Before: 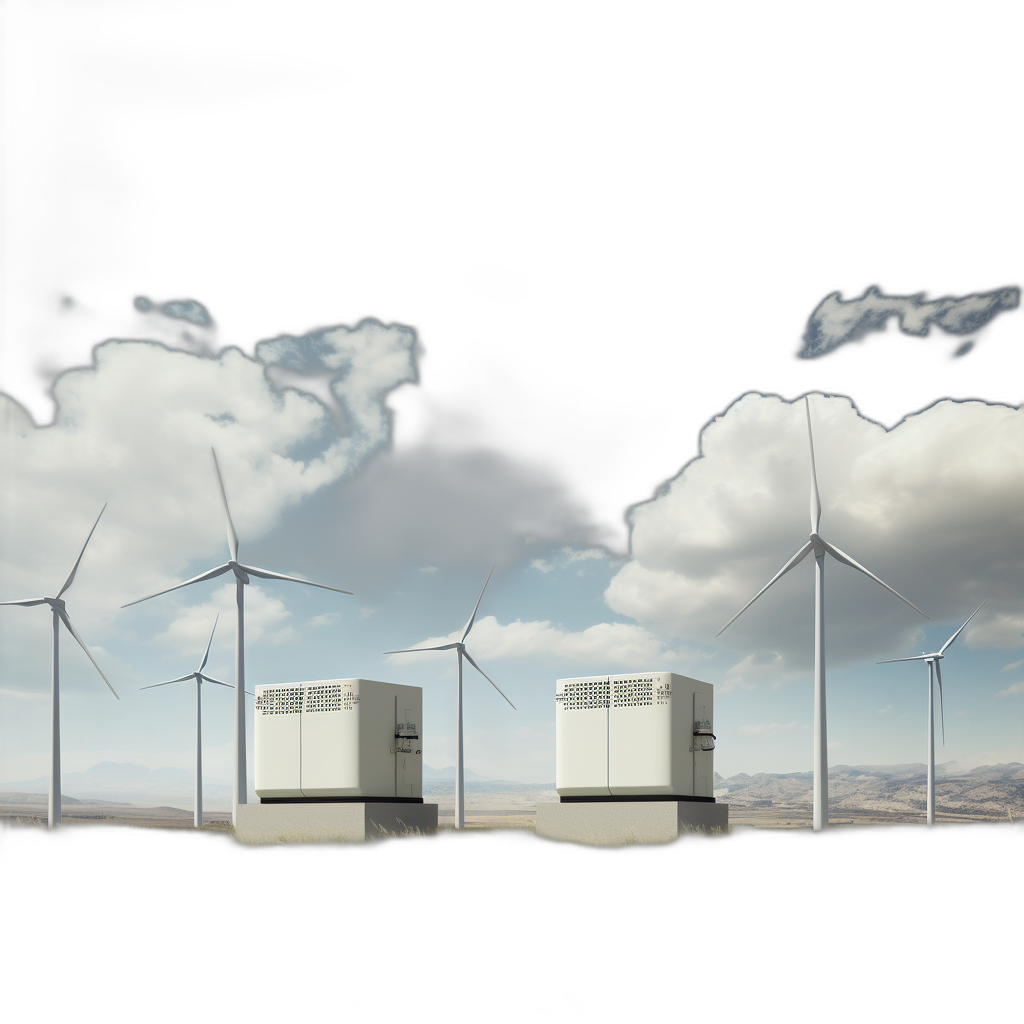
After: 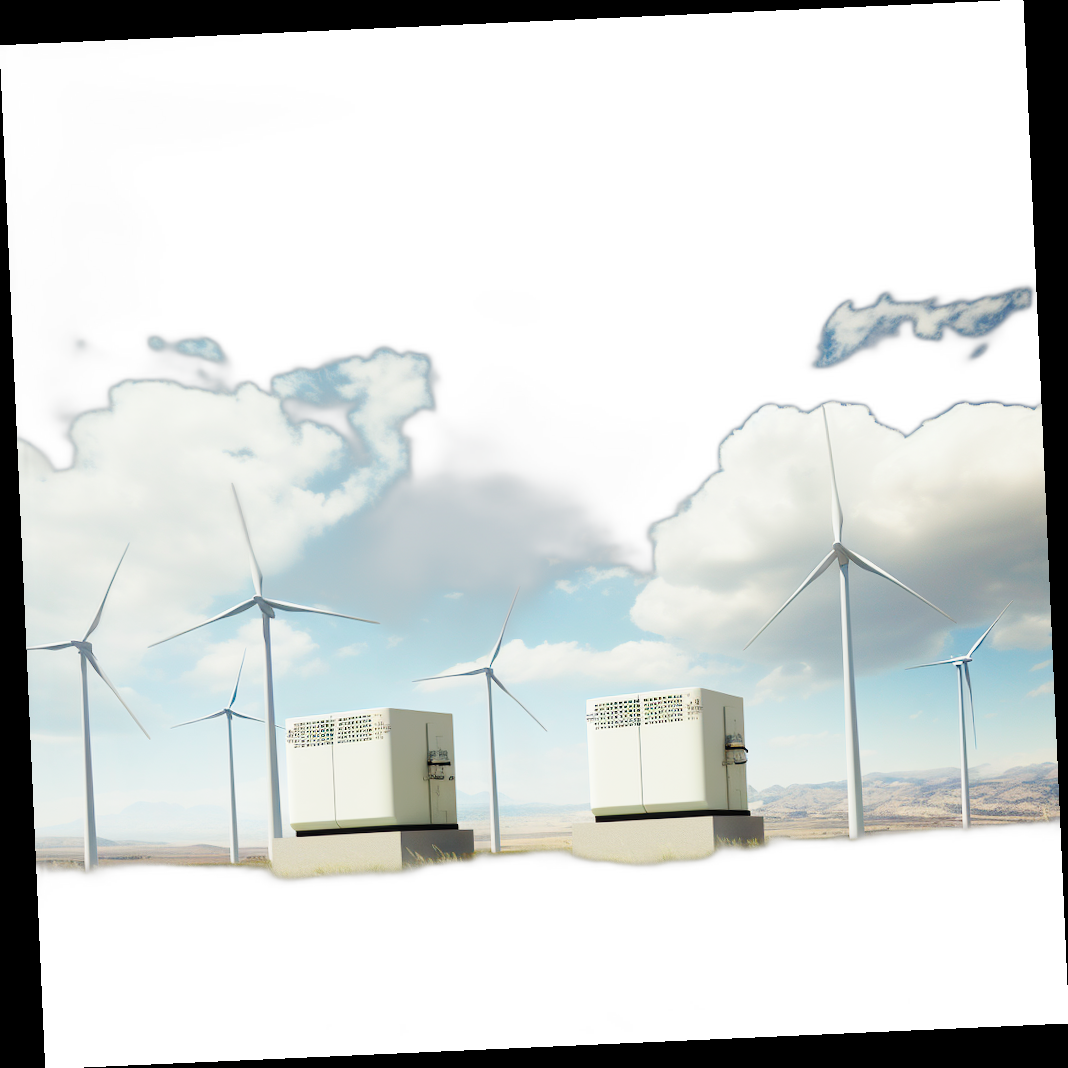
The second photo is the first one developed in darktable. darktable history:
base curve: curves: ch0 [(0, 0) (0.036, 0.025) (0.121, 0.166) (0.206, 0.329) (0.605, 0.79) (1, 1)], preserve colors none
color contrast: green-magenta contrast 1.69, blue-yellow contrast 1.49
rotate and perspective: rotation -2.56°, automatic cropping off
